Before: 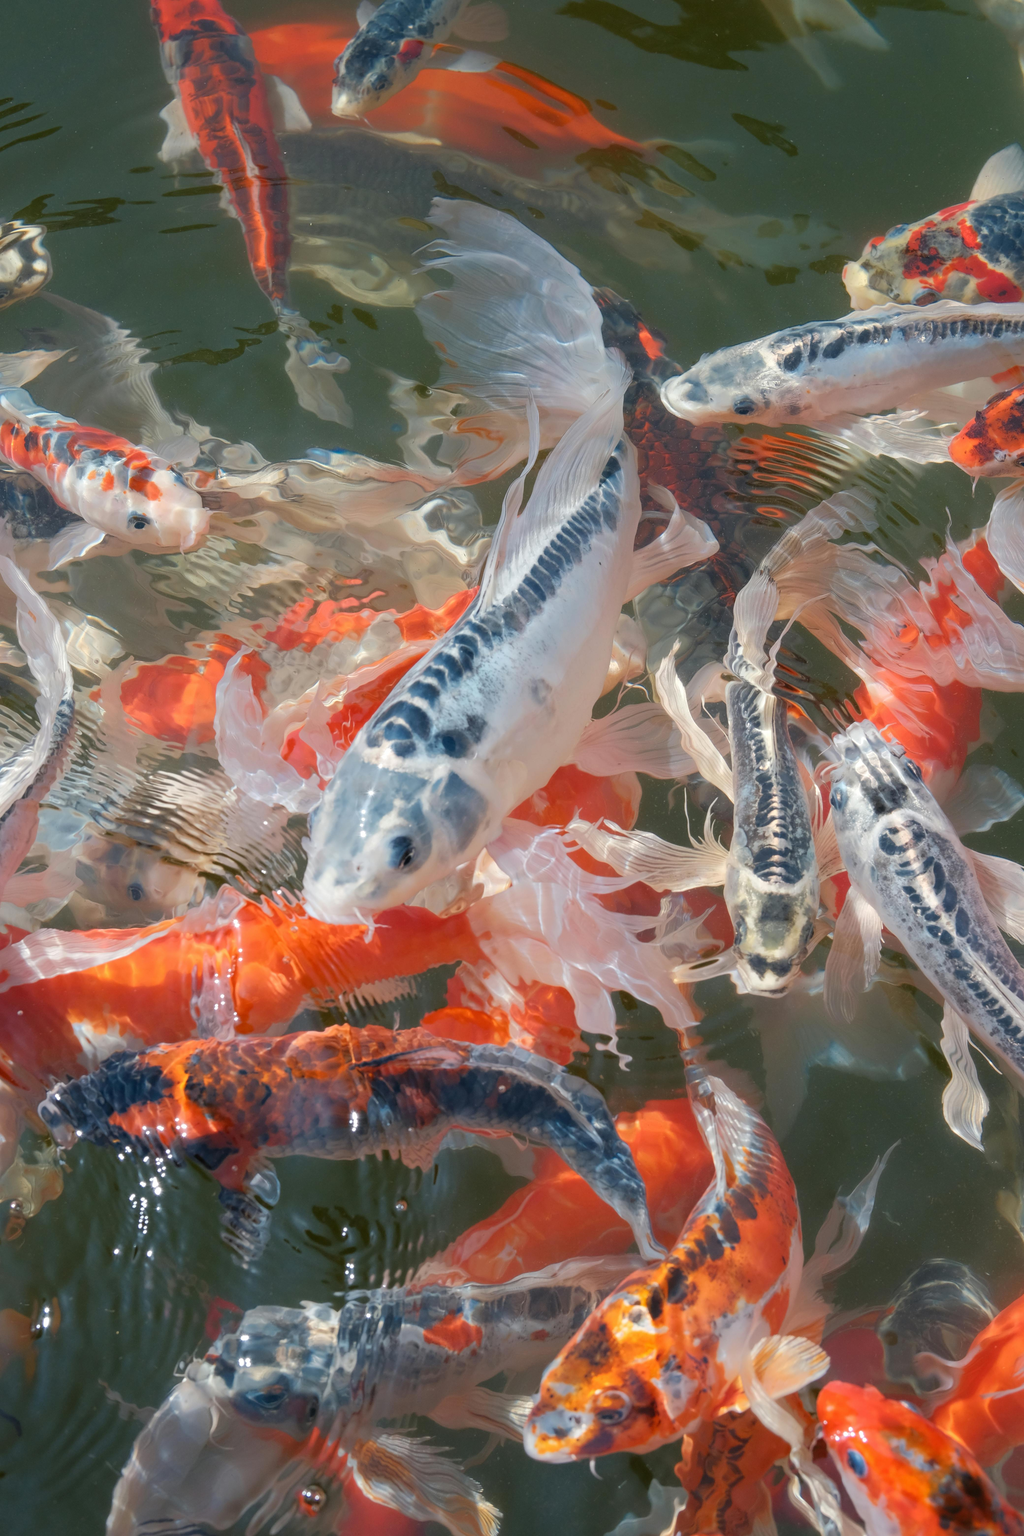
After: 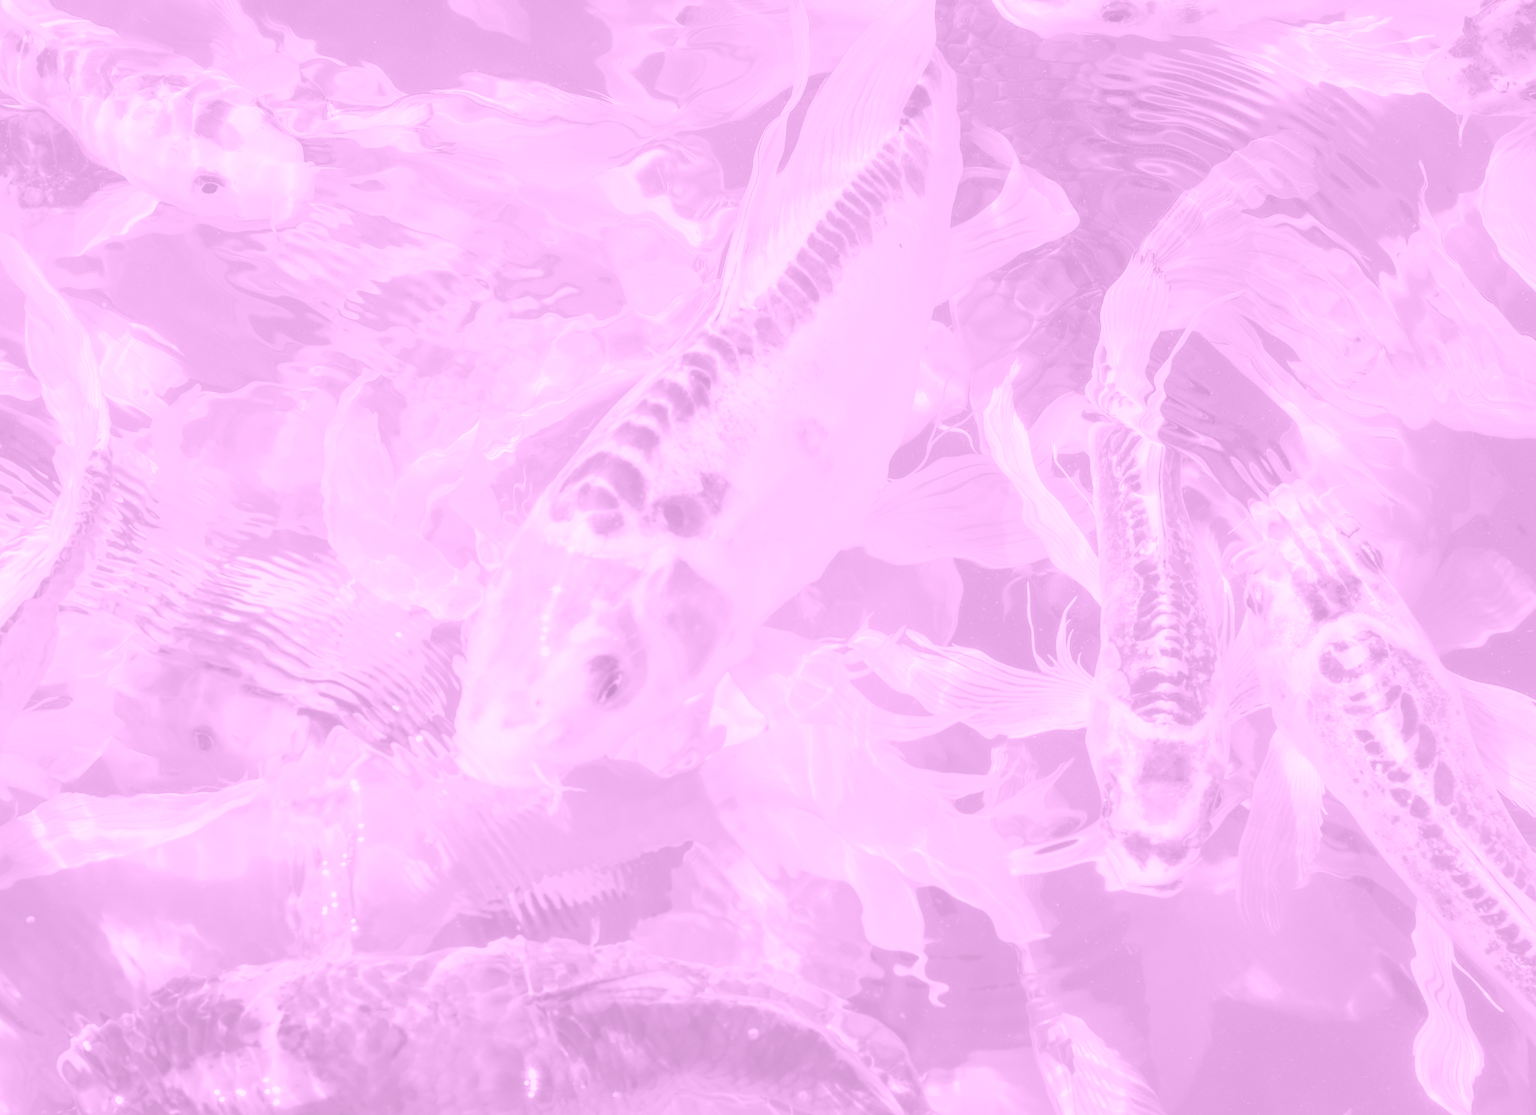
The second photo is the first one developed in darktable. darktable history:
colorize: hue 331.2°, saturation 75%, source mix 30.28%, lightness 70.52%, version 1
crop and rotate: top 26.056%, bottom 25.543%
local contrast: detail 130%
